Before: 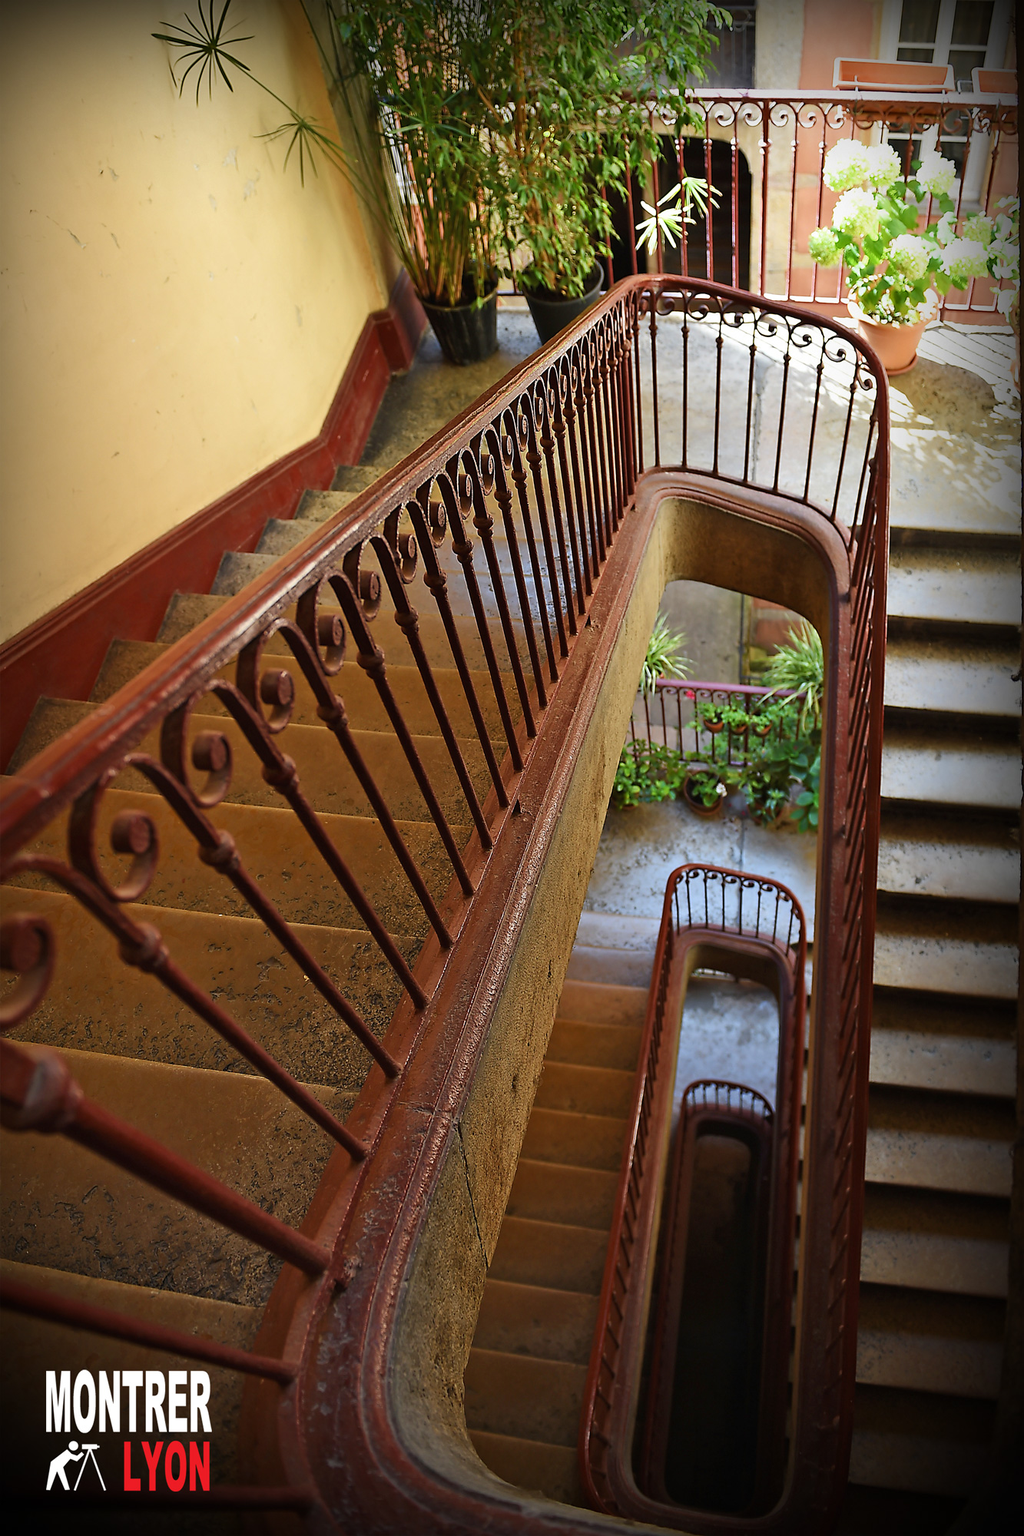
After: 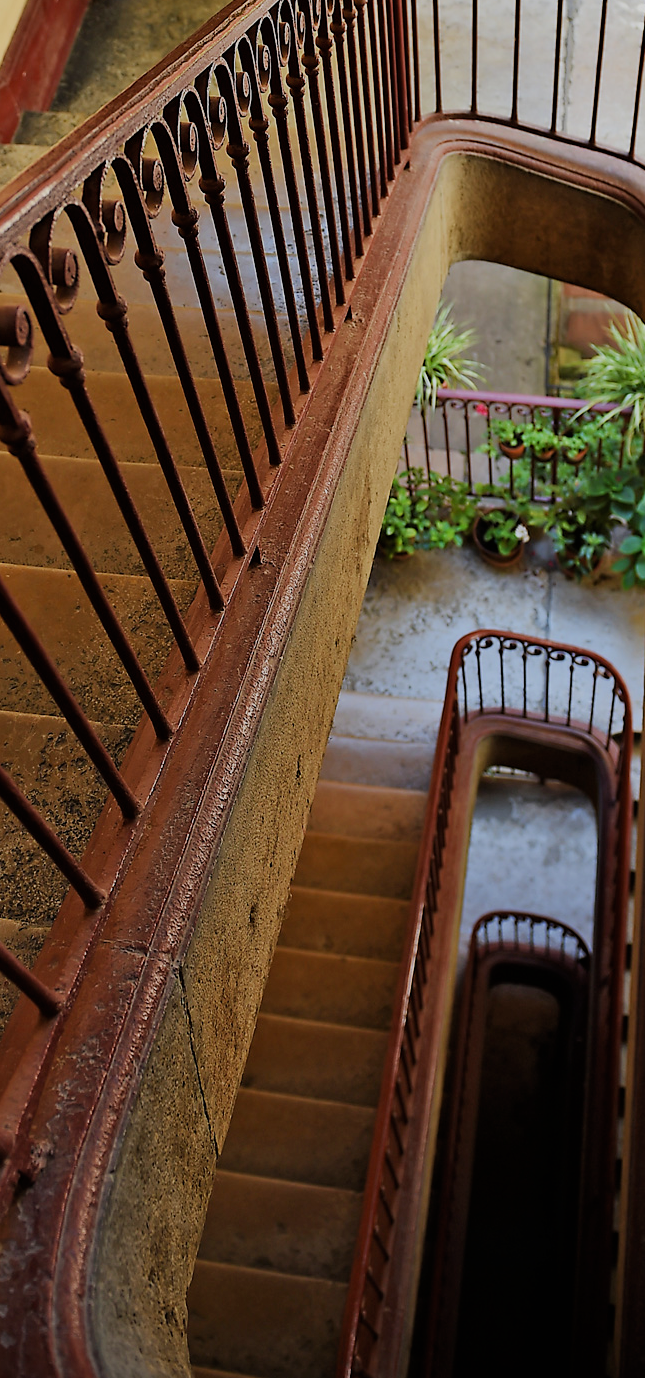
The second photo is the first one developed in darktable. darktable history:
filmic rgb: black relative exposure -7.65 EV, white relative exposure 4.56 EV, hardness 3.61
crop: left 31.341%, top 24.776%, right 20.271%, bottom 6.298%
